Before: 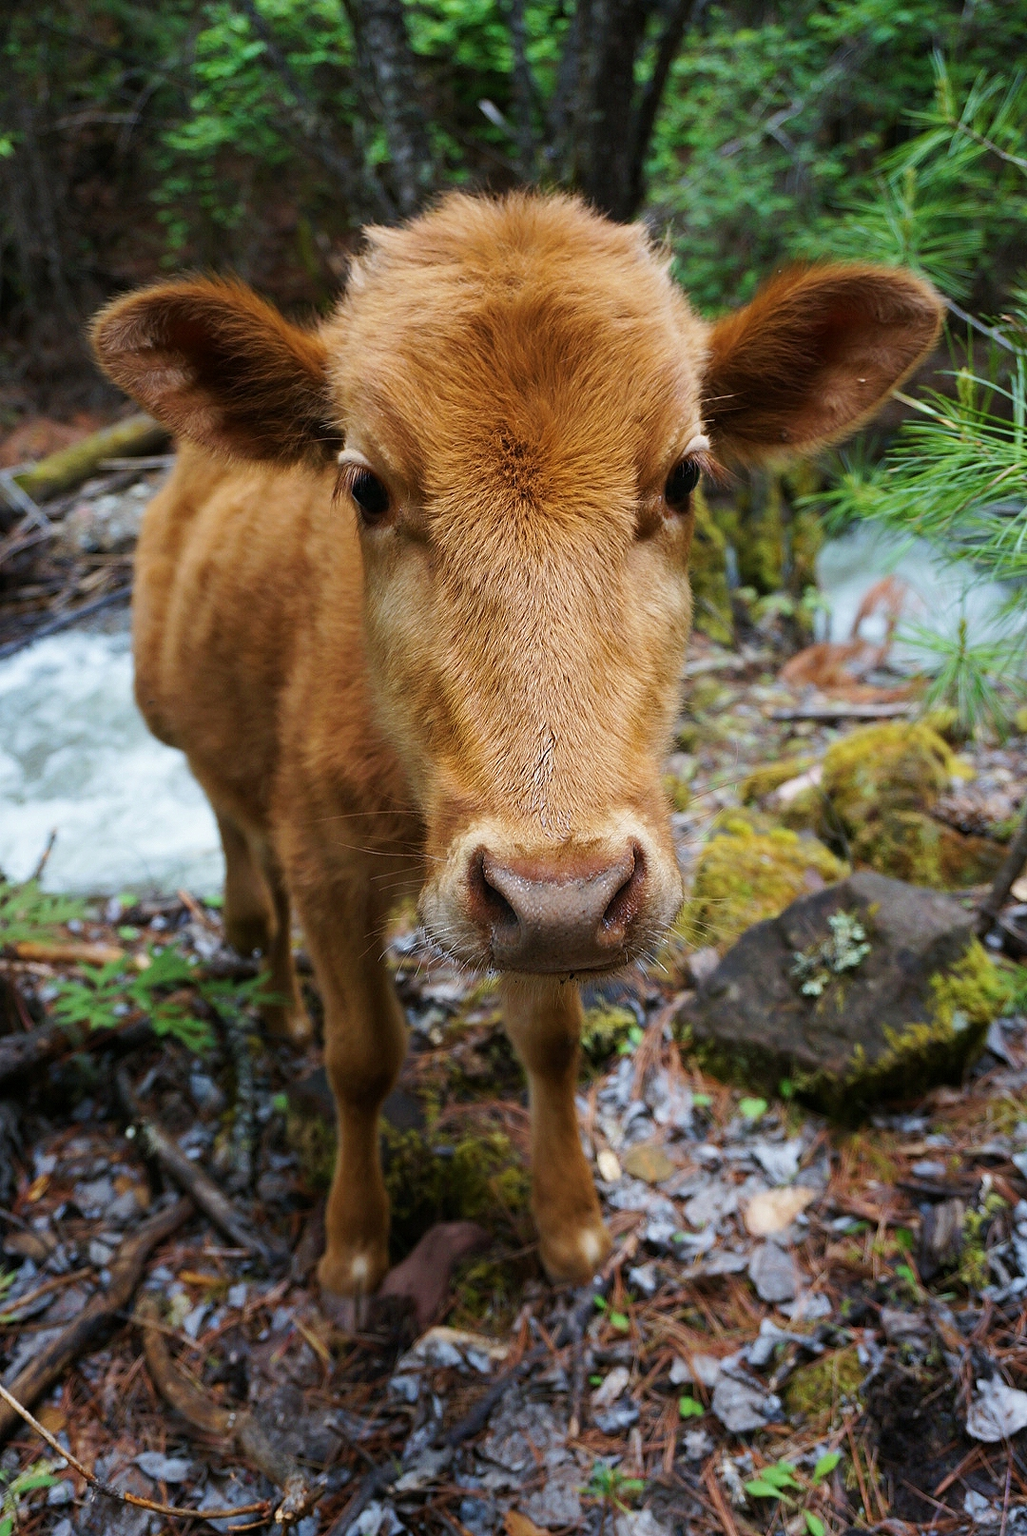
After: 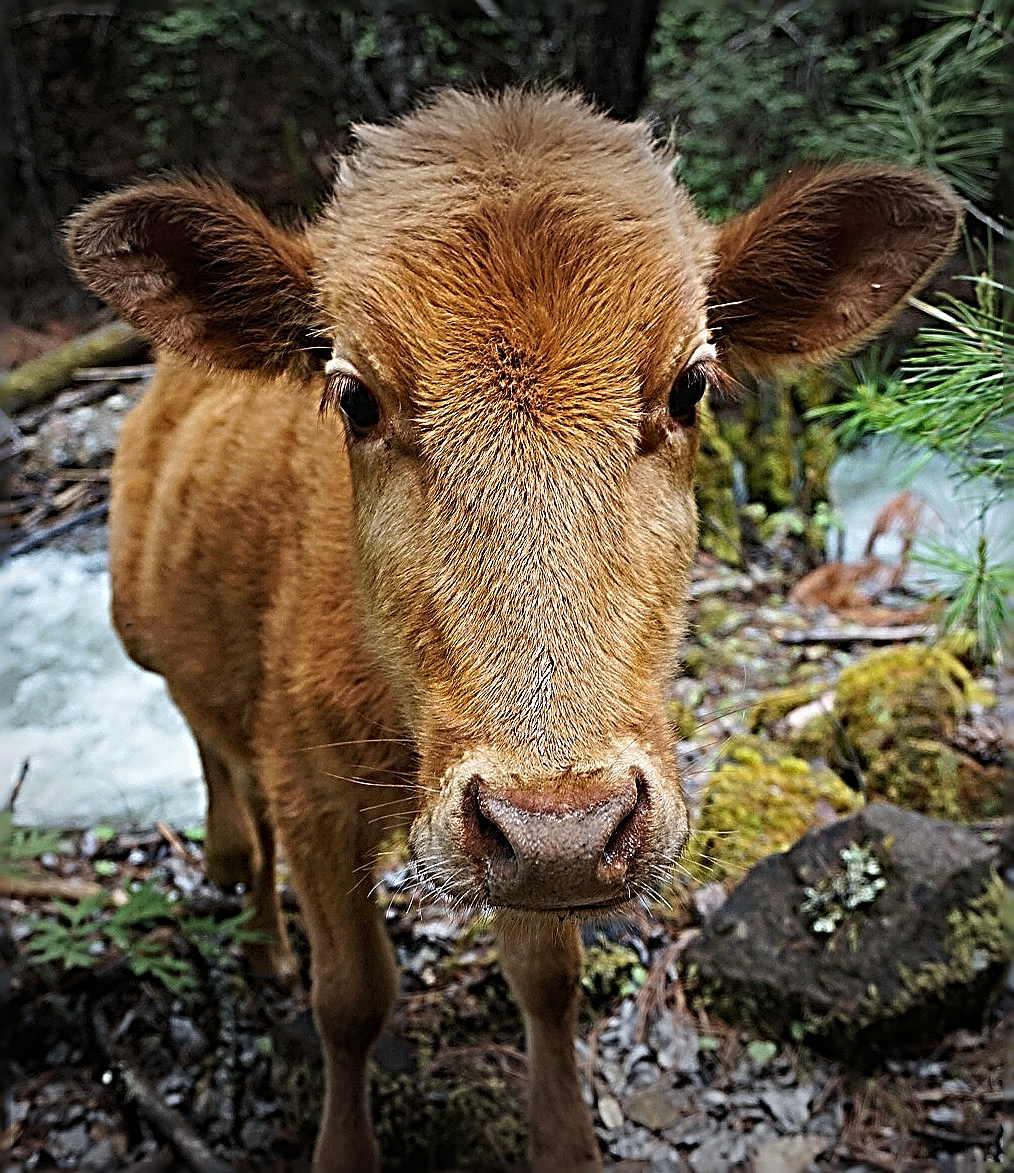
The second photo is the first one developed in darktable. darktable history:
crop: left 2.813%, top 7.081%, right 3.21%, bottom 20.303%
sharpen: radius 4.006, amount 1.992
vignetting: fall-off start 78.68%, width/height ratio 1.327, unbound false
